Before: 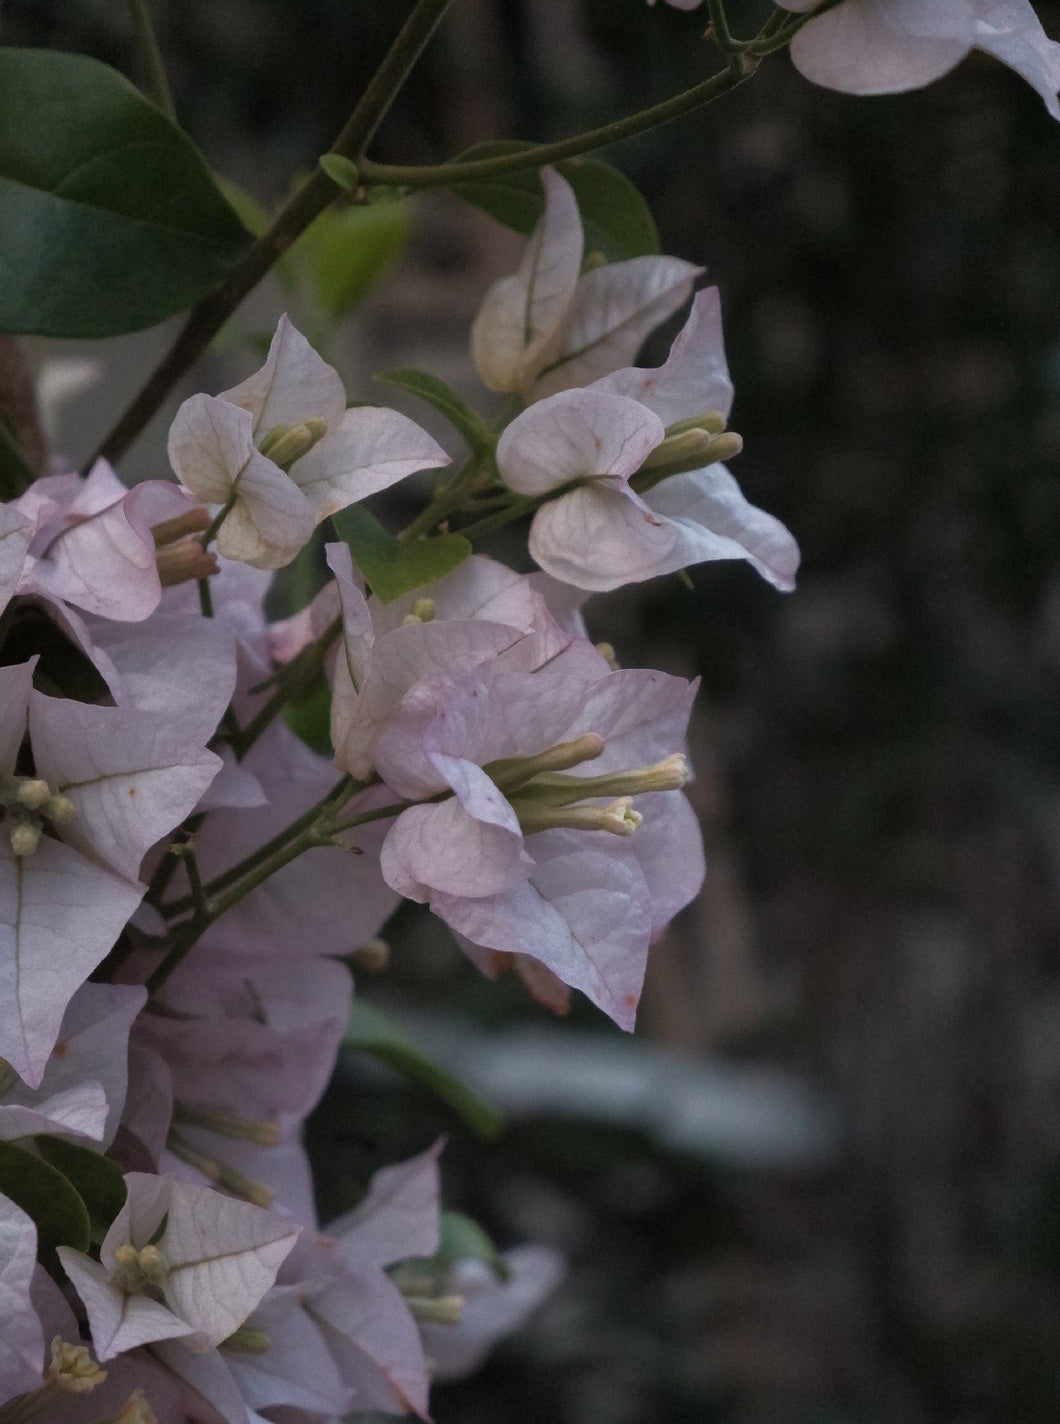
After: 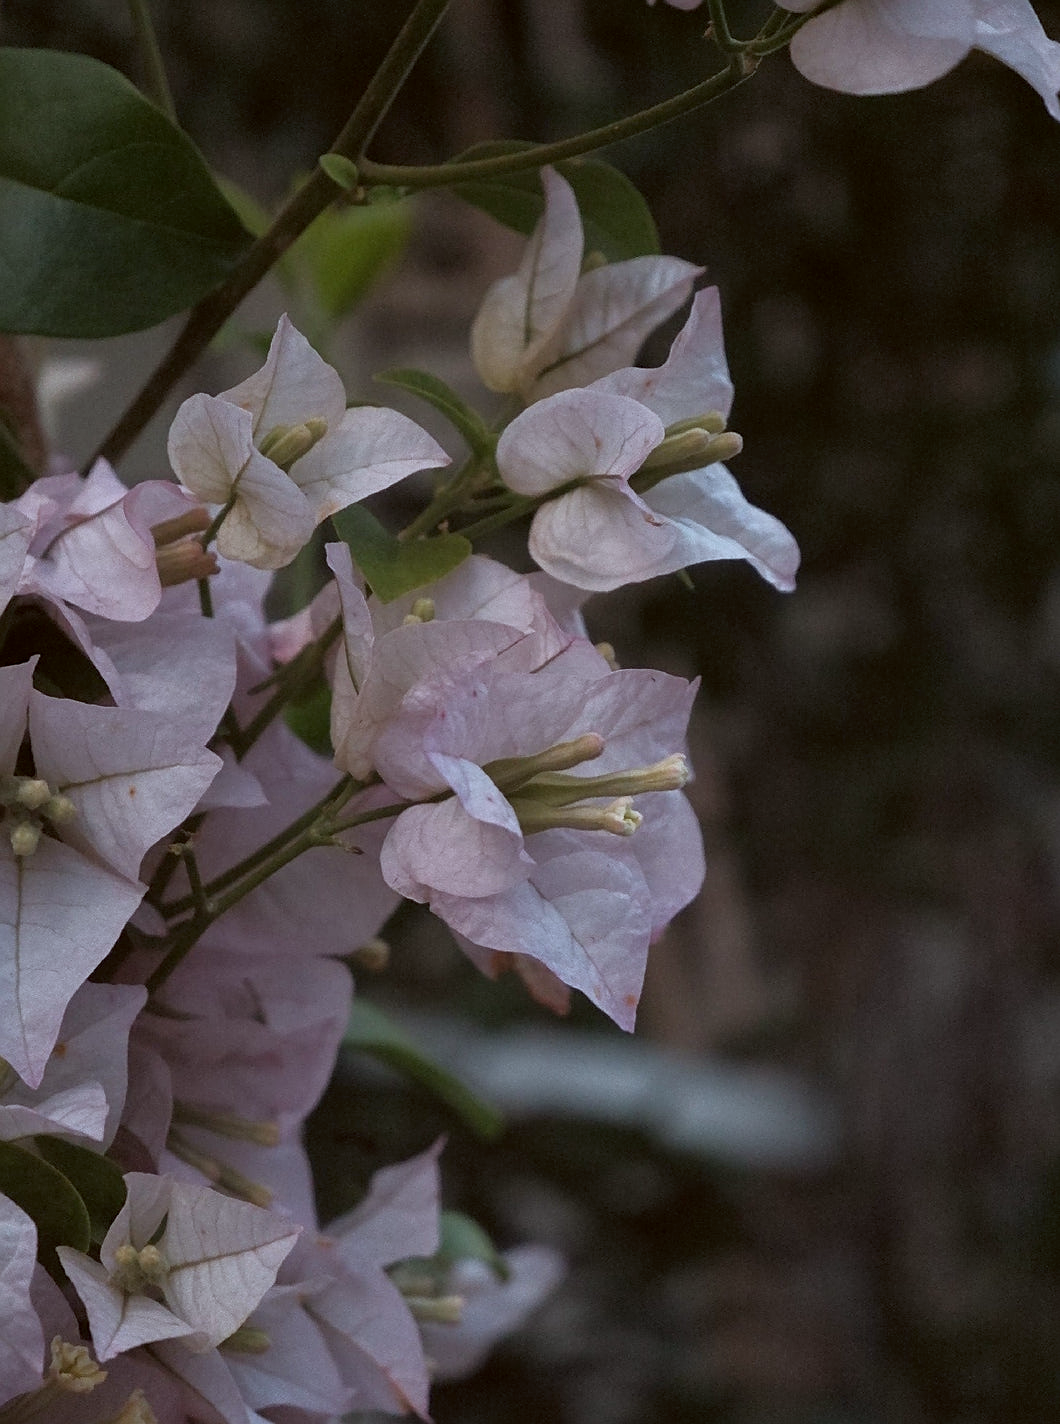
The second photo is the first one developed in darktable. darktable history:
color correction: highlights a* -3.64, highlights b* -6.89, shadows a* 3.07, shadows b* 5.1
sharpen: on, module defaults
